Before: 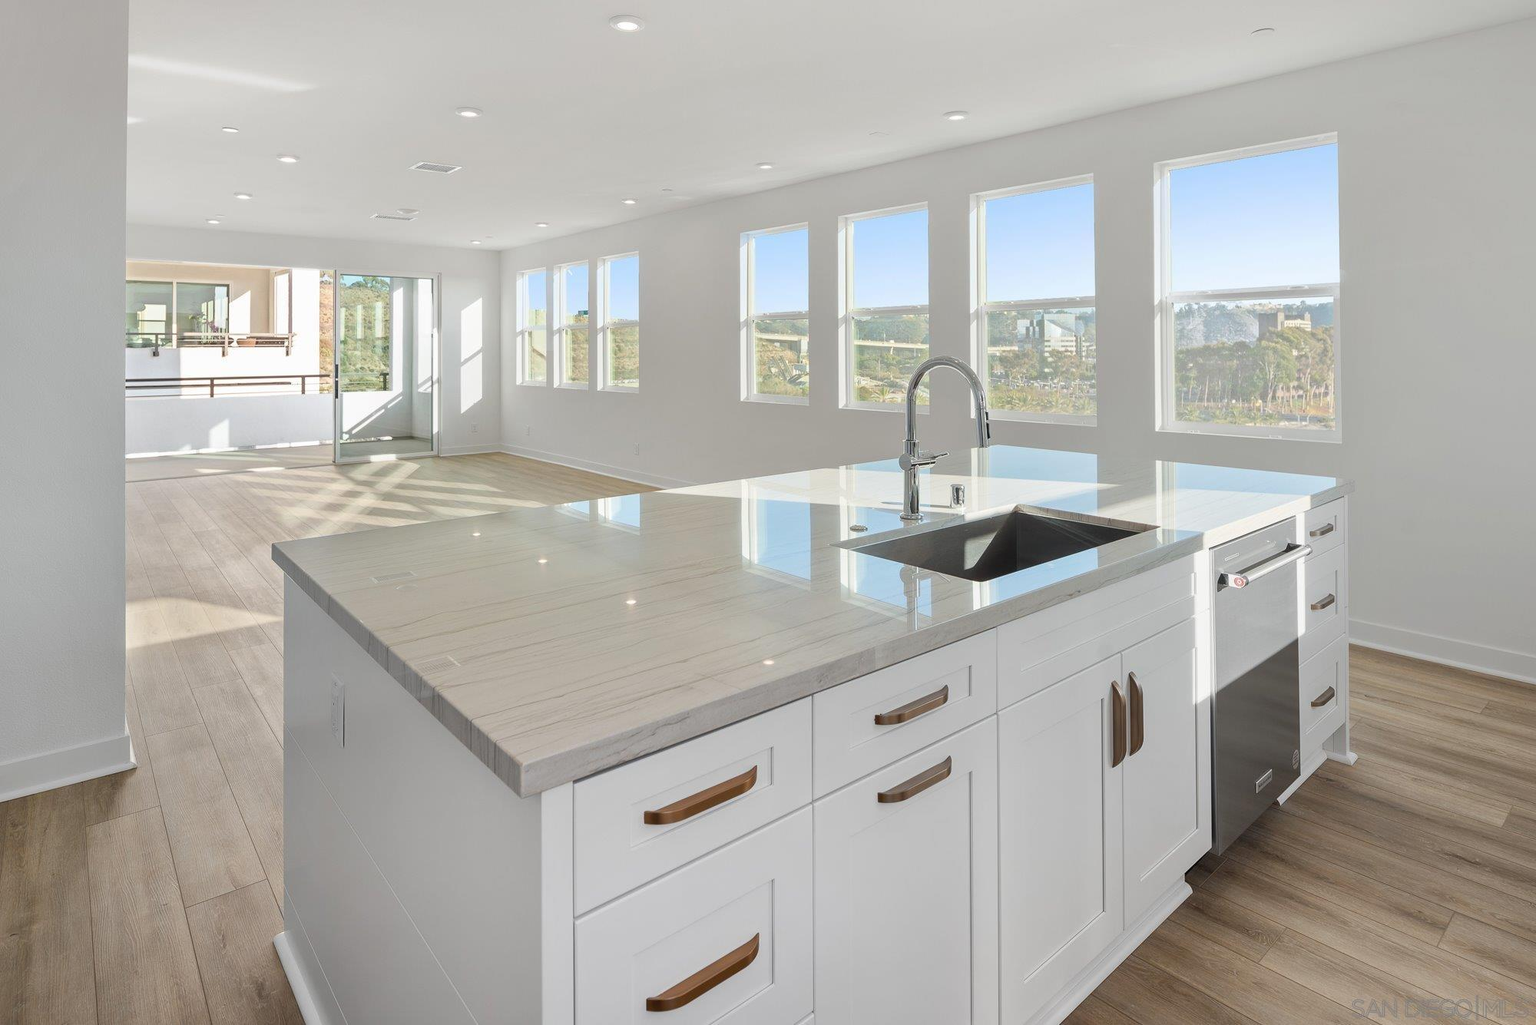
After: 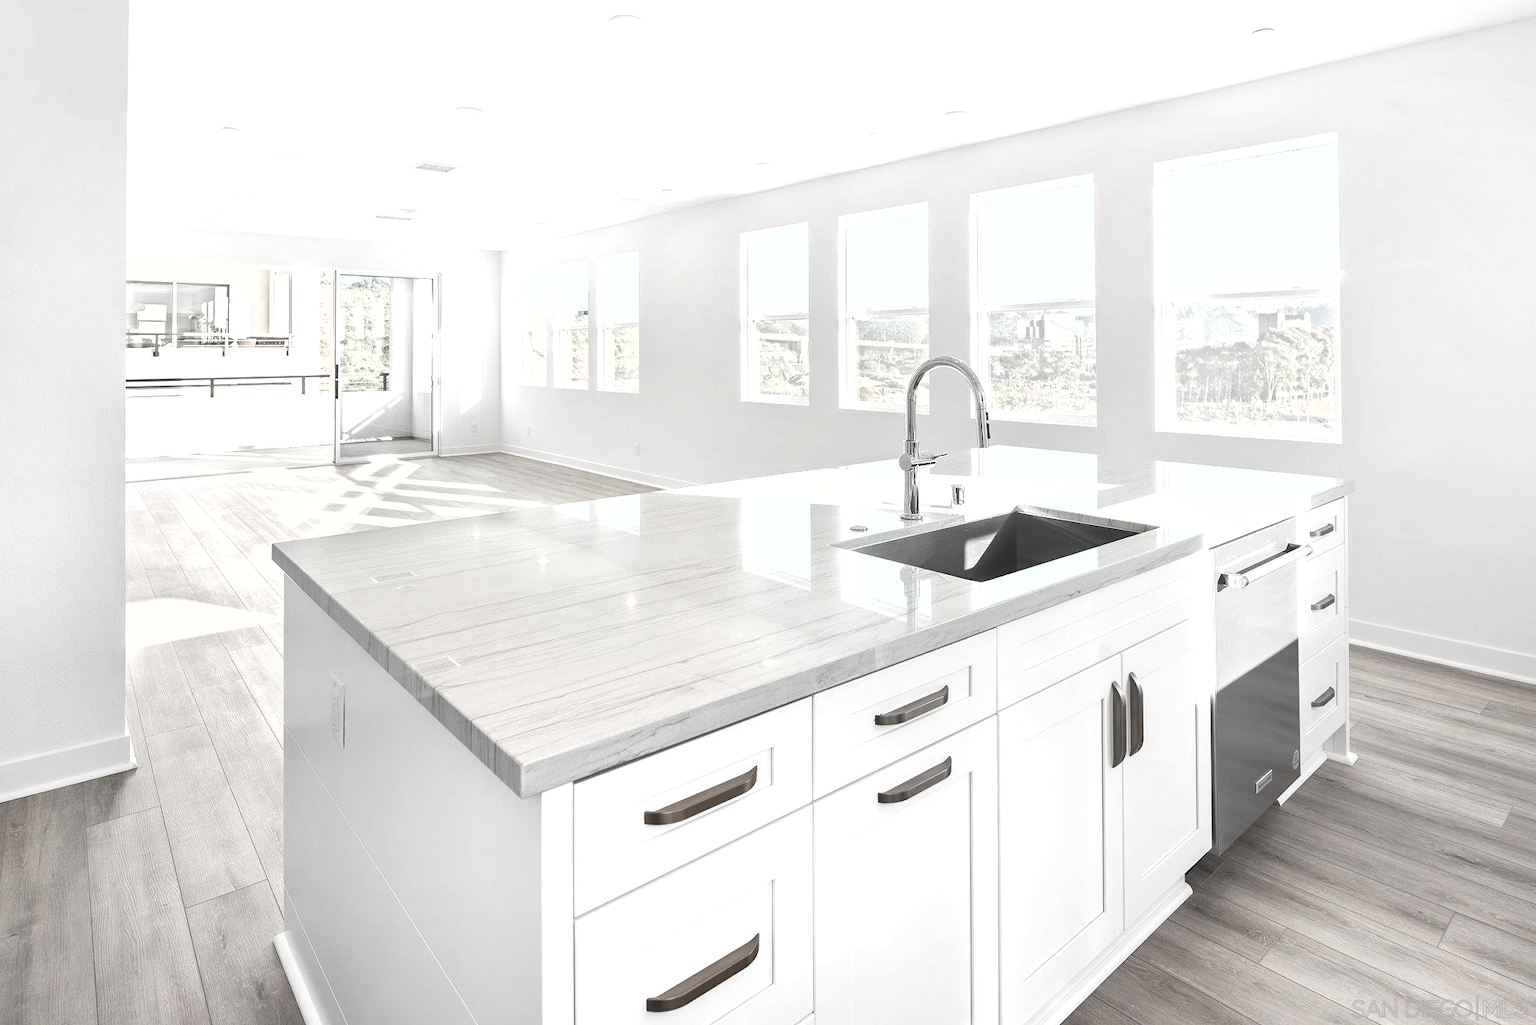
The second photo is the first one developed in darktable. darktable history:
color correction: saturation 0.2
exposure: black level correction 0, exposure 1 EV, compensate exposure bias true, compensate highlight preservation false
shadows and highlights: radius 125.46, shadows 30.51, highlights -30.51, low approximation 0.01, soften with gaussian
levels: levels [0, 0.48, 0.961]
contrast brightness saturation: contrast -0.1, brightness 0.05, saturation 0.08
